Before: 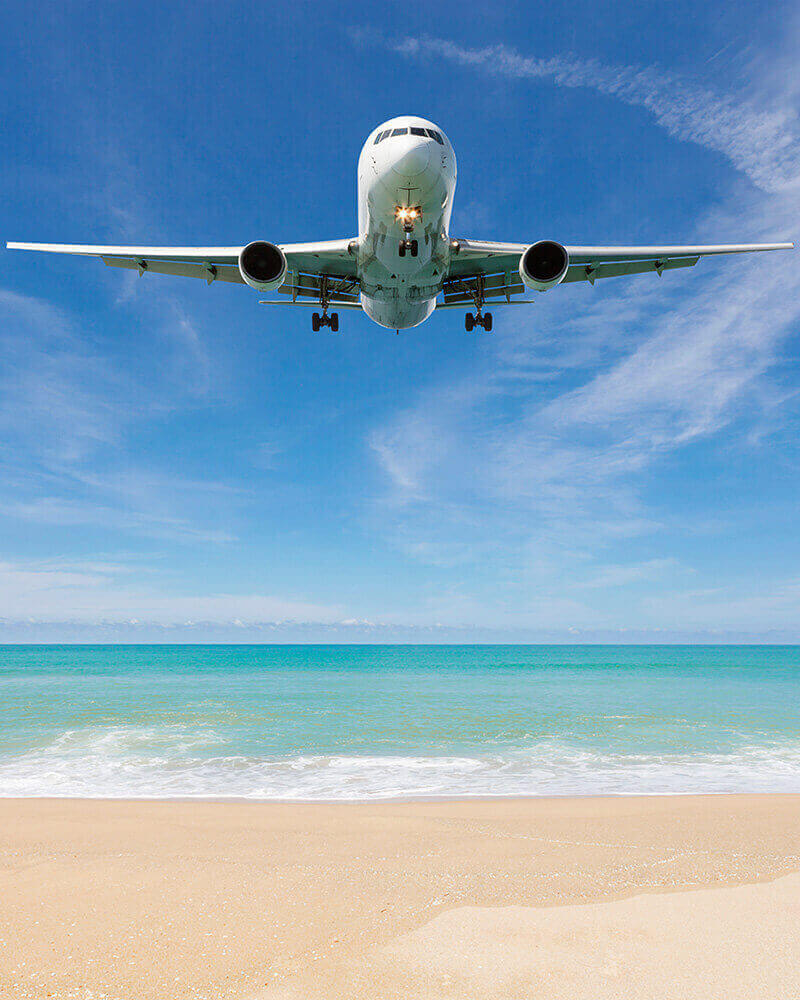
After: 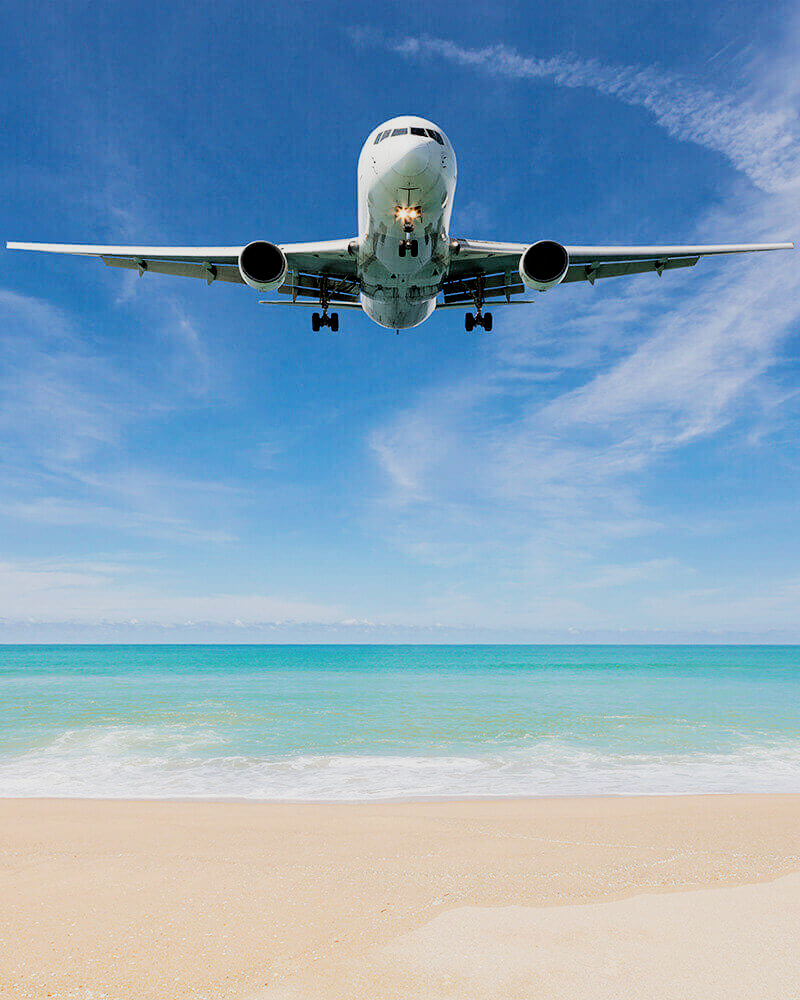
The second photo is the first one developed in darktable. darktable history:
filmic rgb: black relative exposure -5.01 EV, white relative exposure 4 EV, hardness 2.91, contrast 1.405, highlights saturation mix -30.19%
